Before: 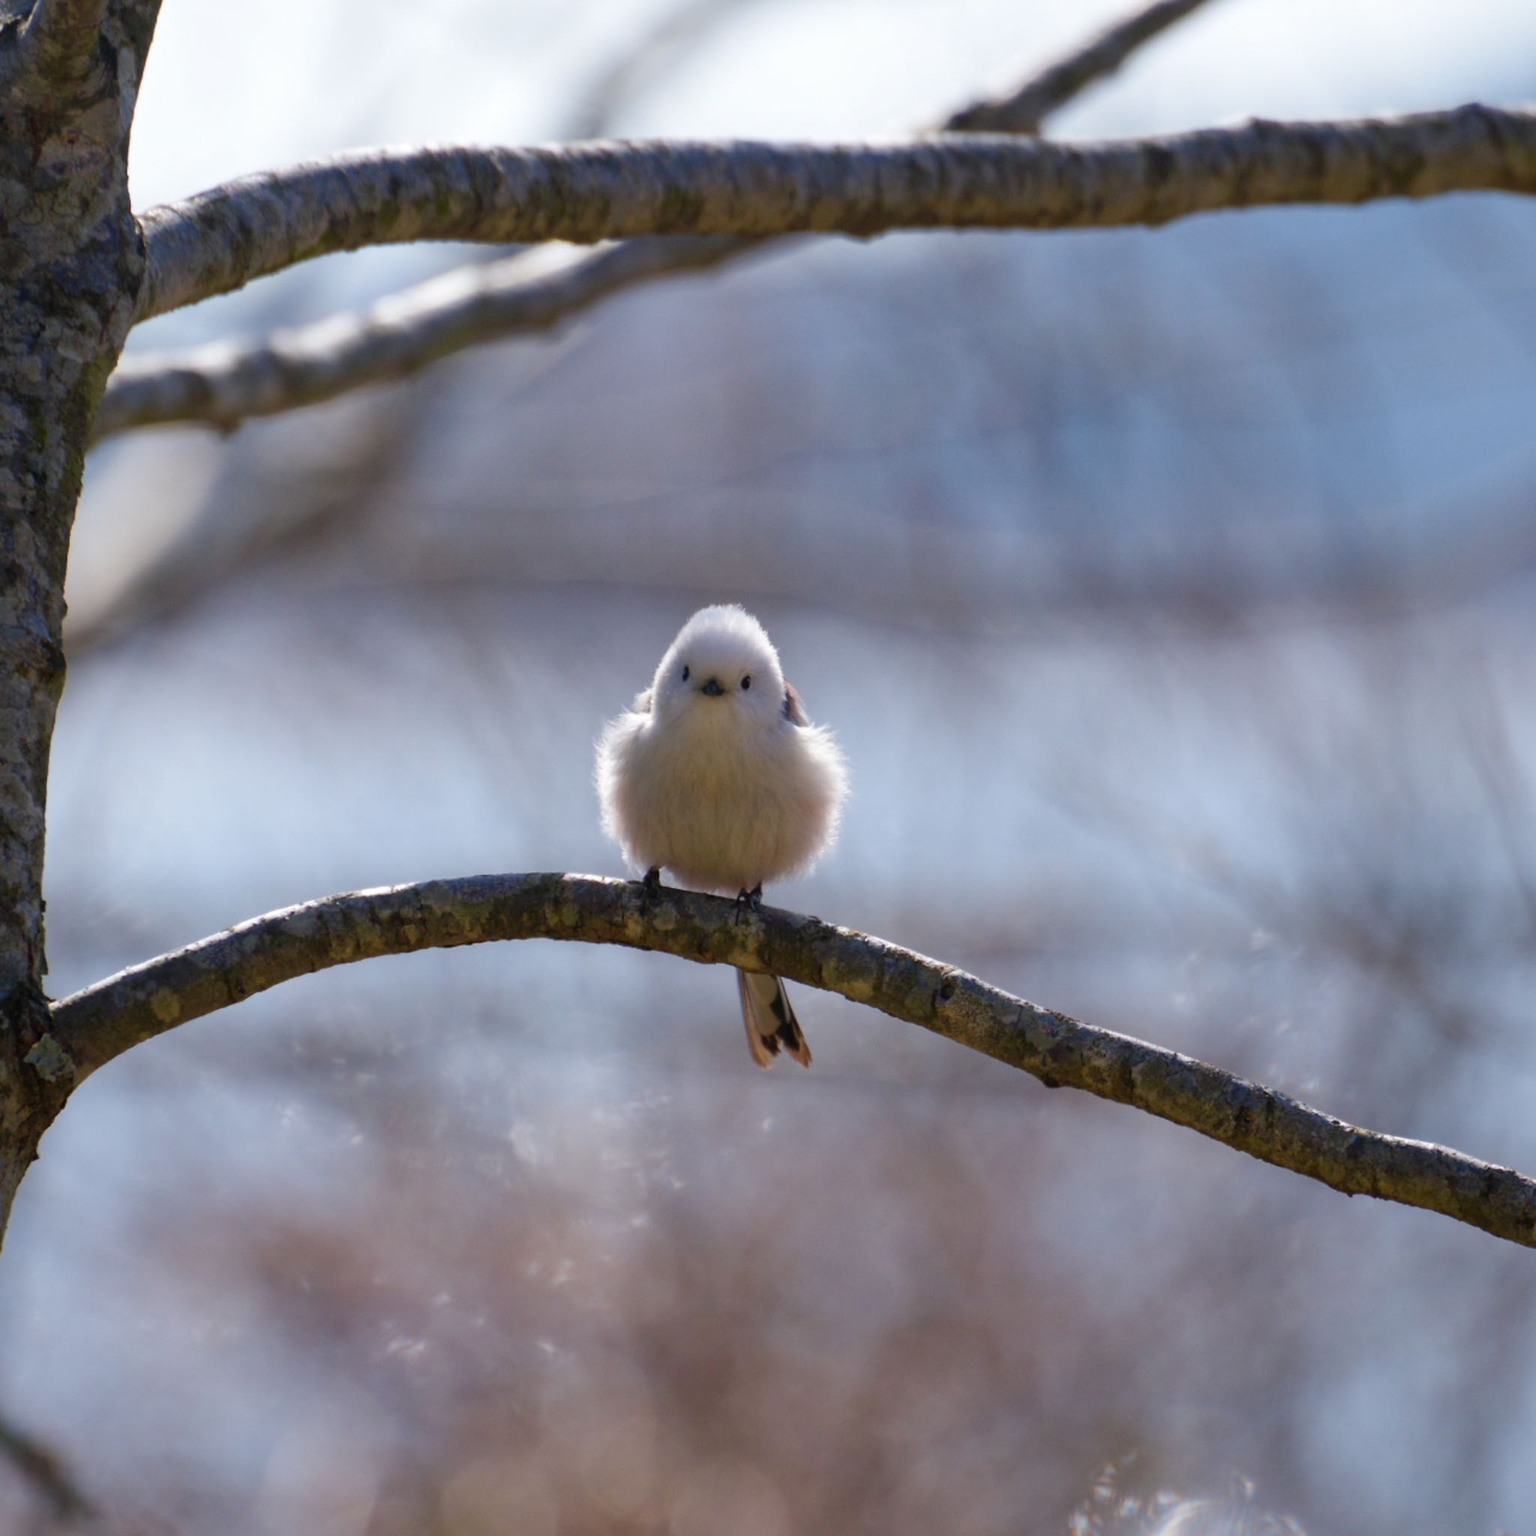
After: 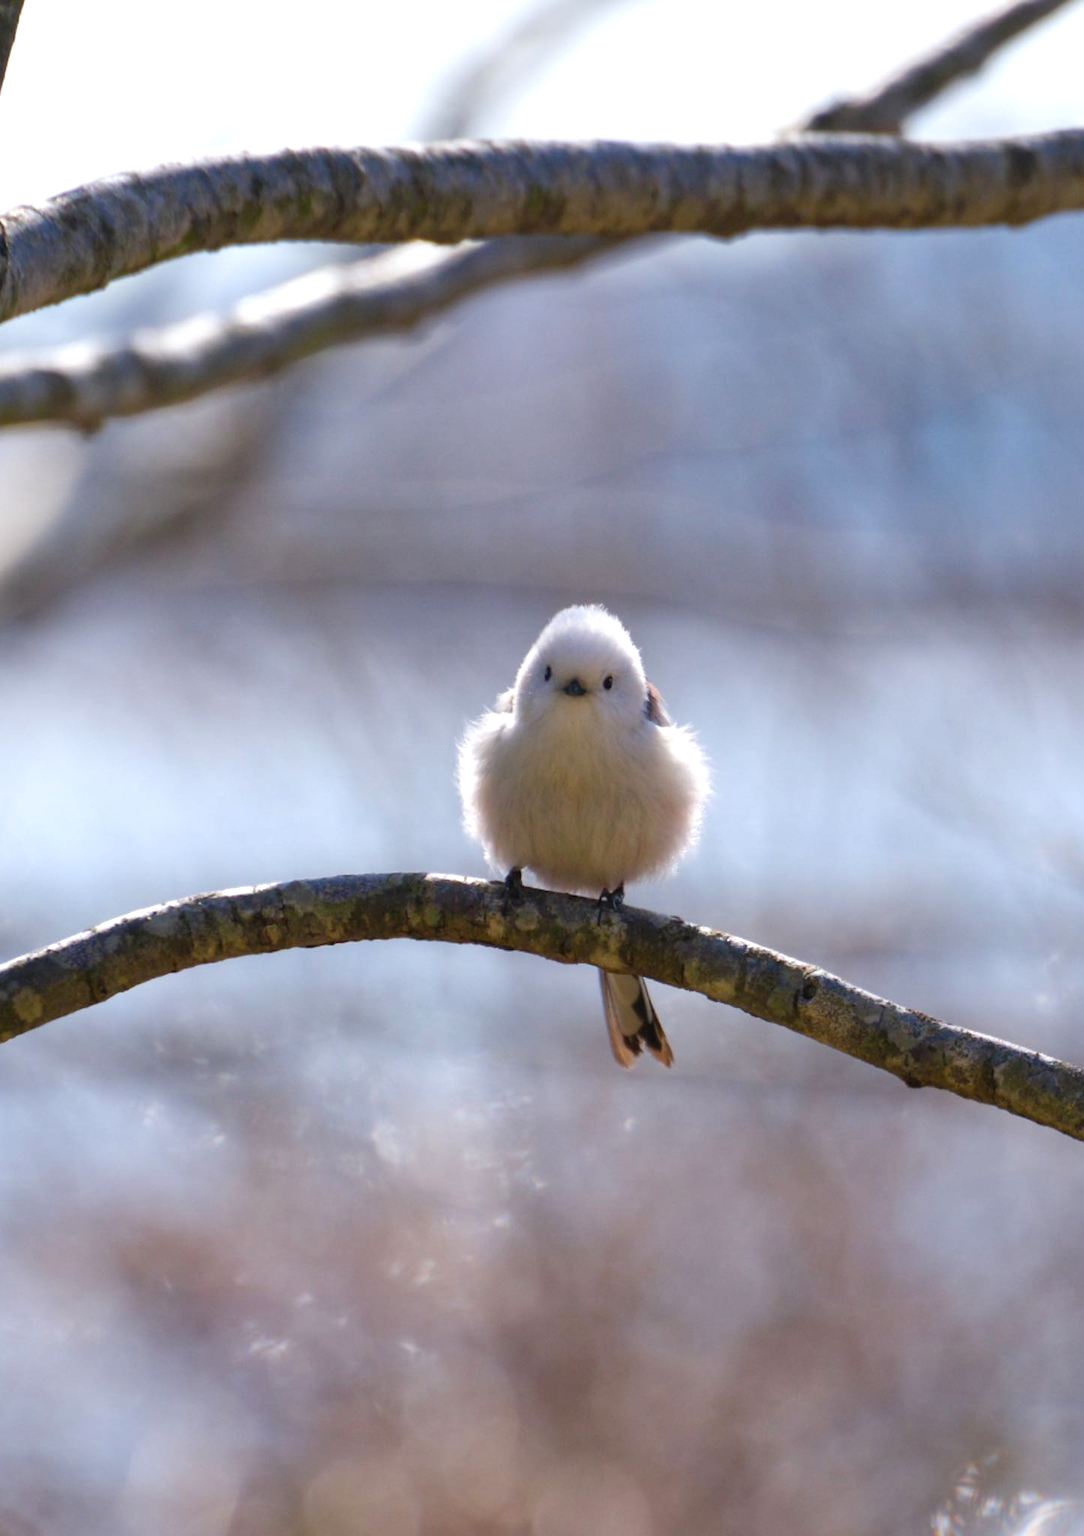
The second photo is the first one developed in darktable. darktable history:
exposure: black level correction 0, exposure 0.394 EV, compensate highlight preservation false
crop and rotate: left 9.004%, right 20.353%
